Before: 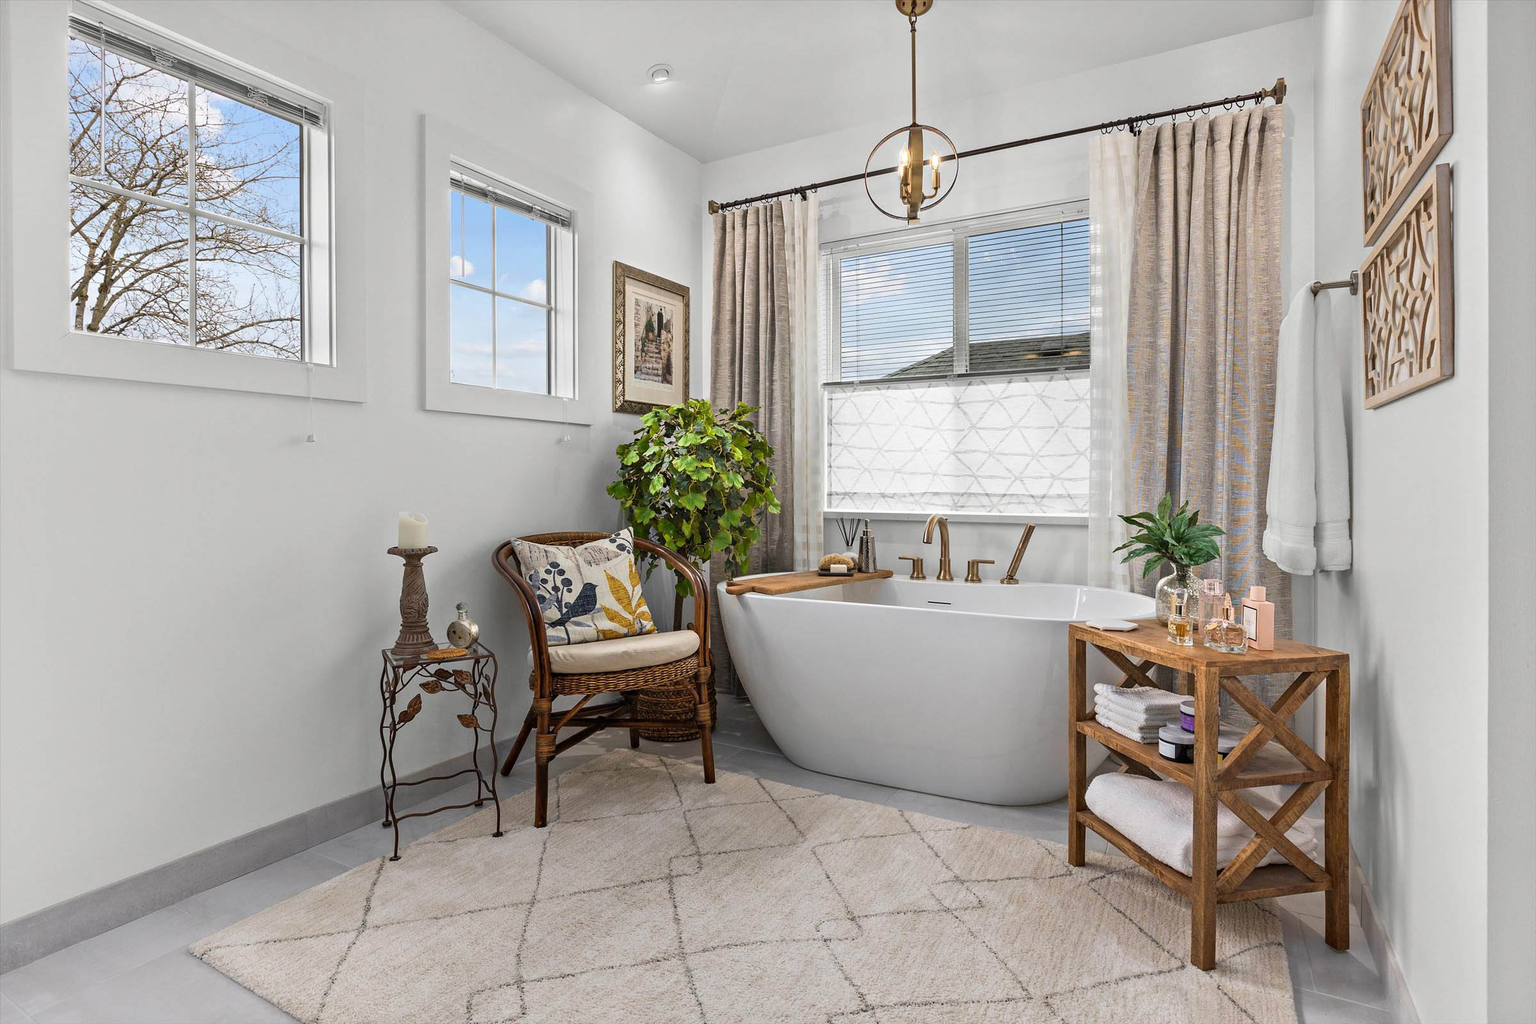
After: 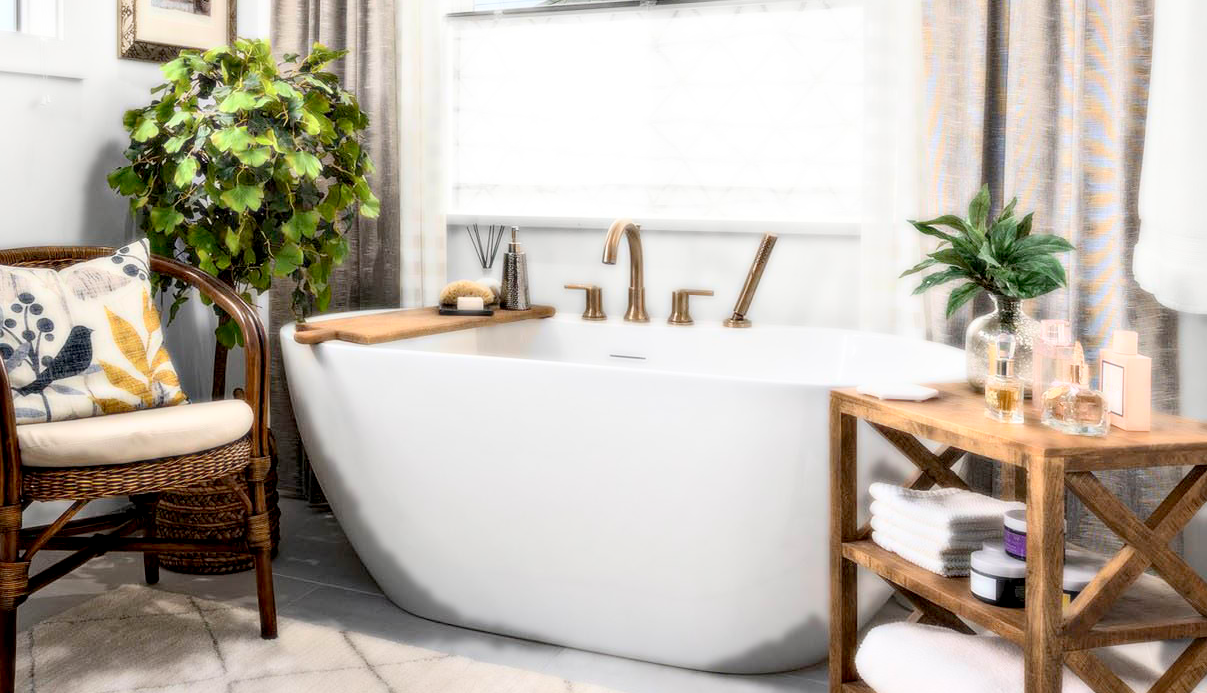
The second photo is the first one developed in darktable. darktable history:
crop: left 35.03%, top 36.625%, right 14.663%, bottom 20.057%
exposure: black level correction 0.009, compensate highlight preservation false
bloom: size 0%, threshold 54.82%, strength 8.31%
